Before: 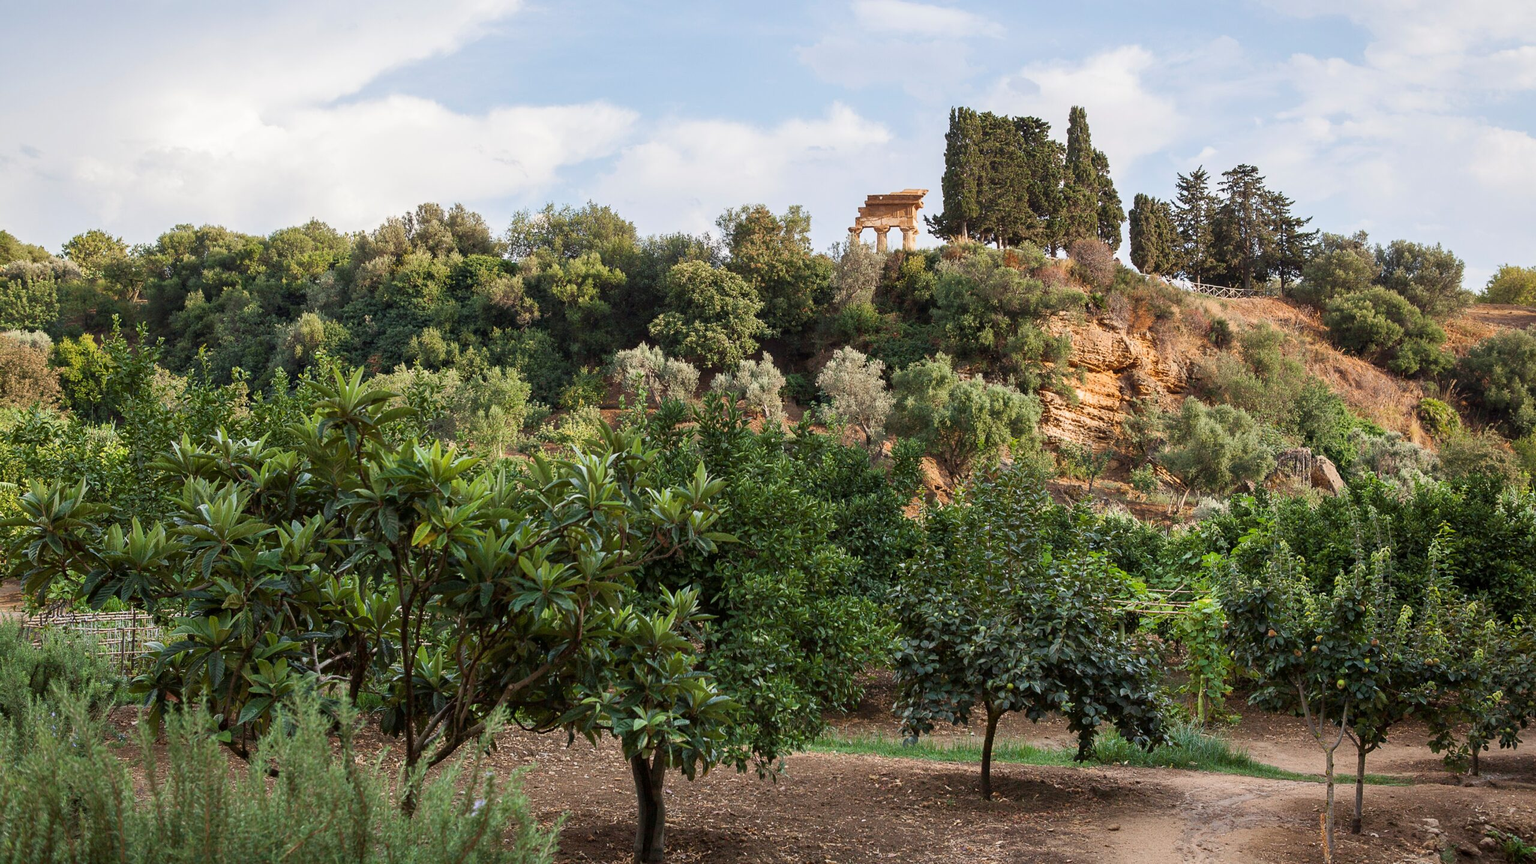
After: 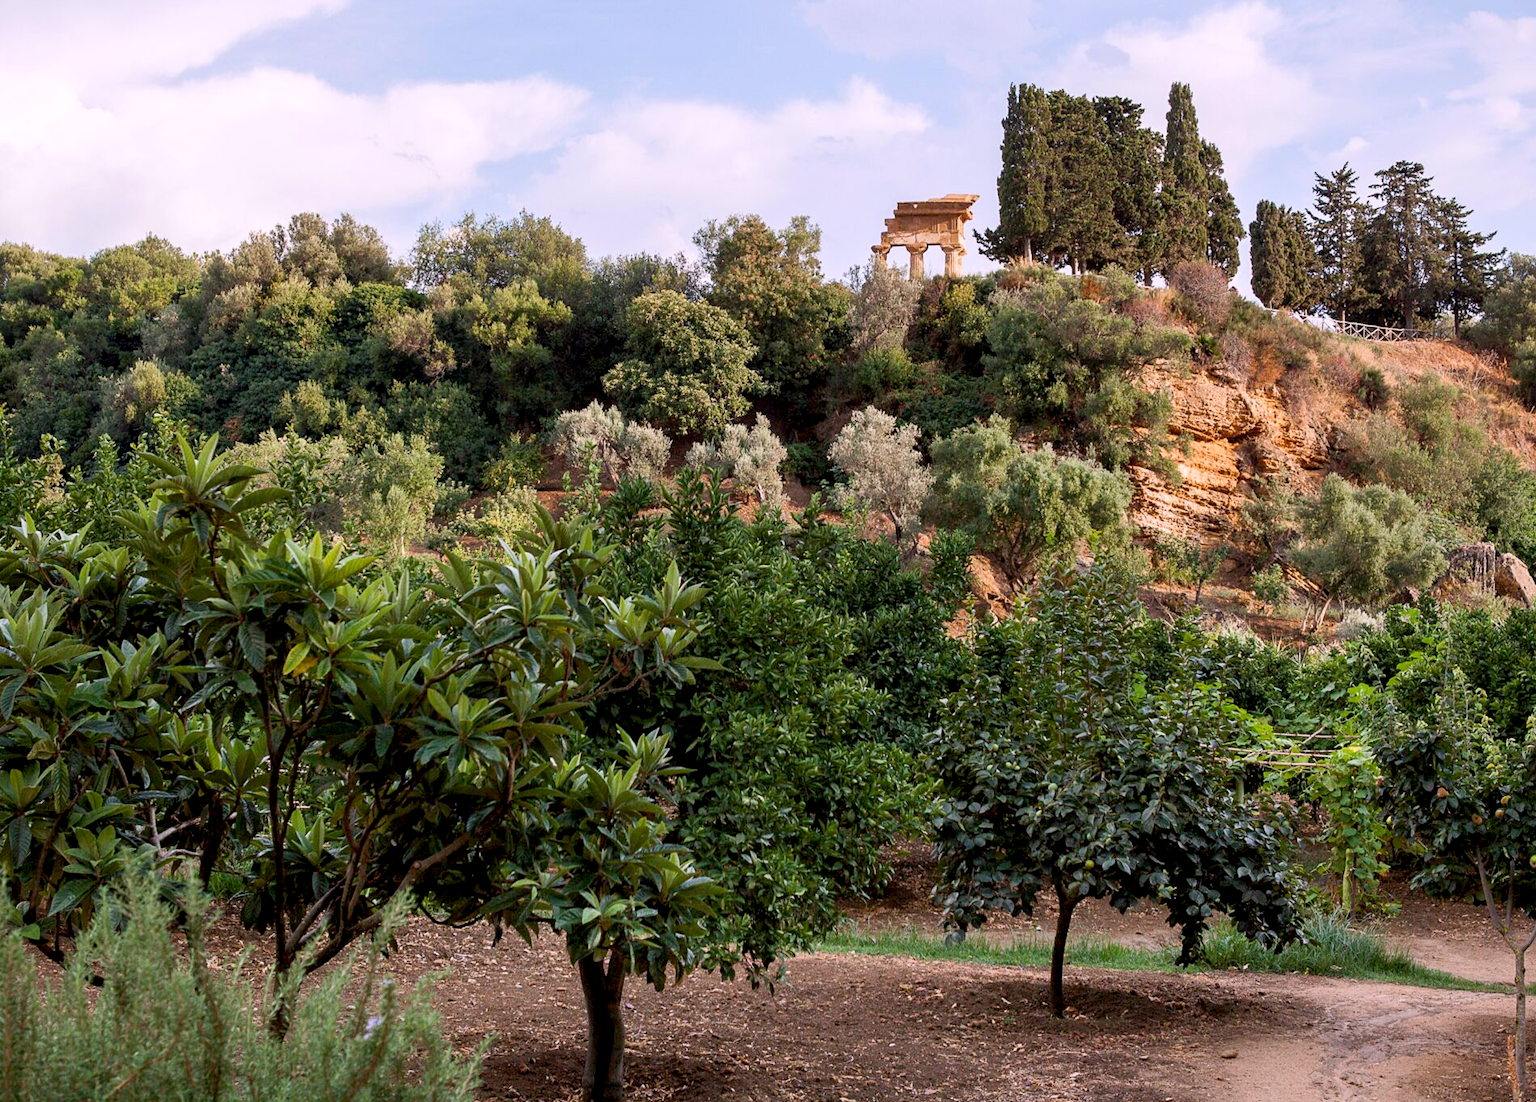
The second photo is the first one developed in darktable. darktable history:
exposure: black level correction 0.009, exposure 0.014 EV, compensate highlight preservation false
white balance: red 1.05, blue 1.072
crop and rotate: left 13.15%, top 5.251%, right 12.609%
